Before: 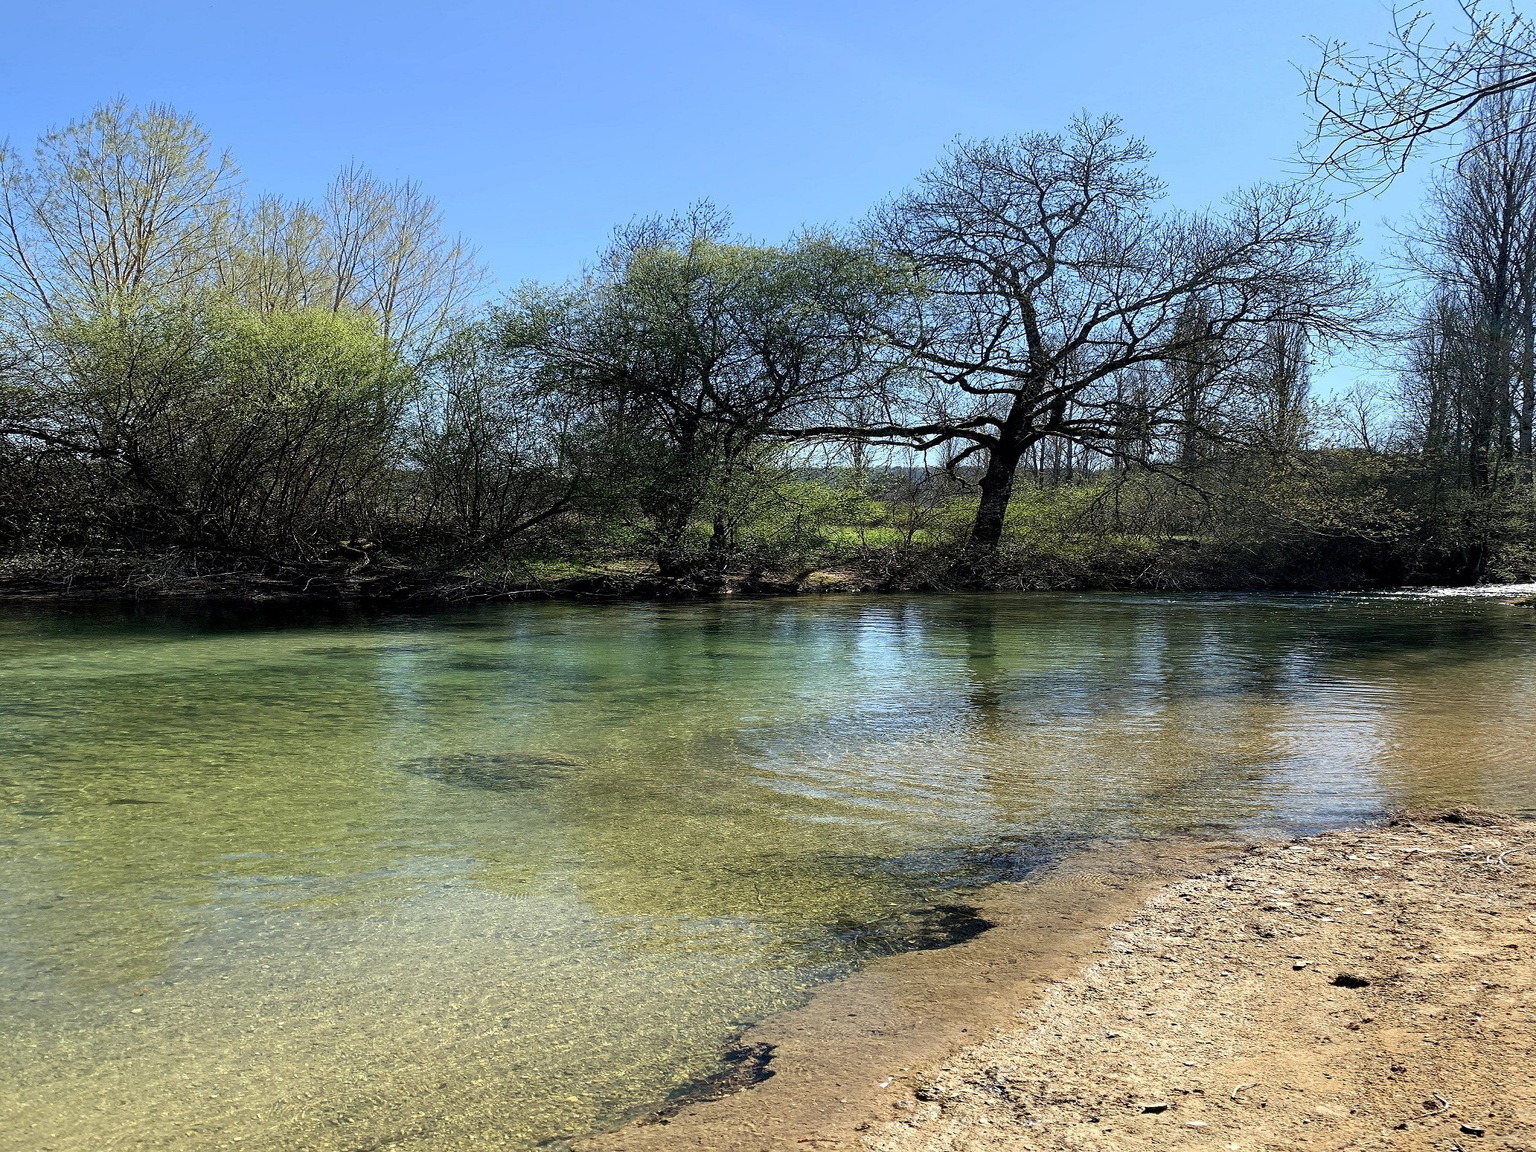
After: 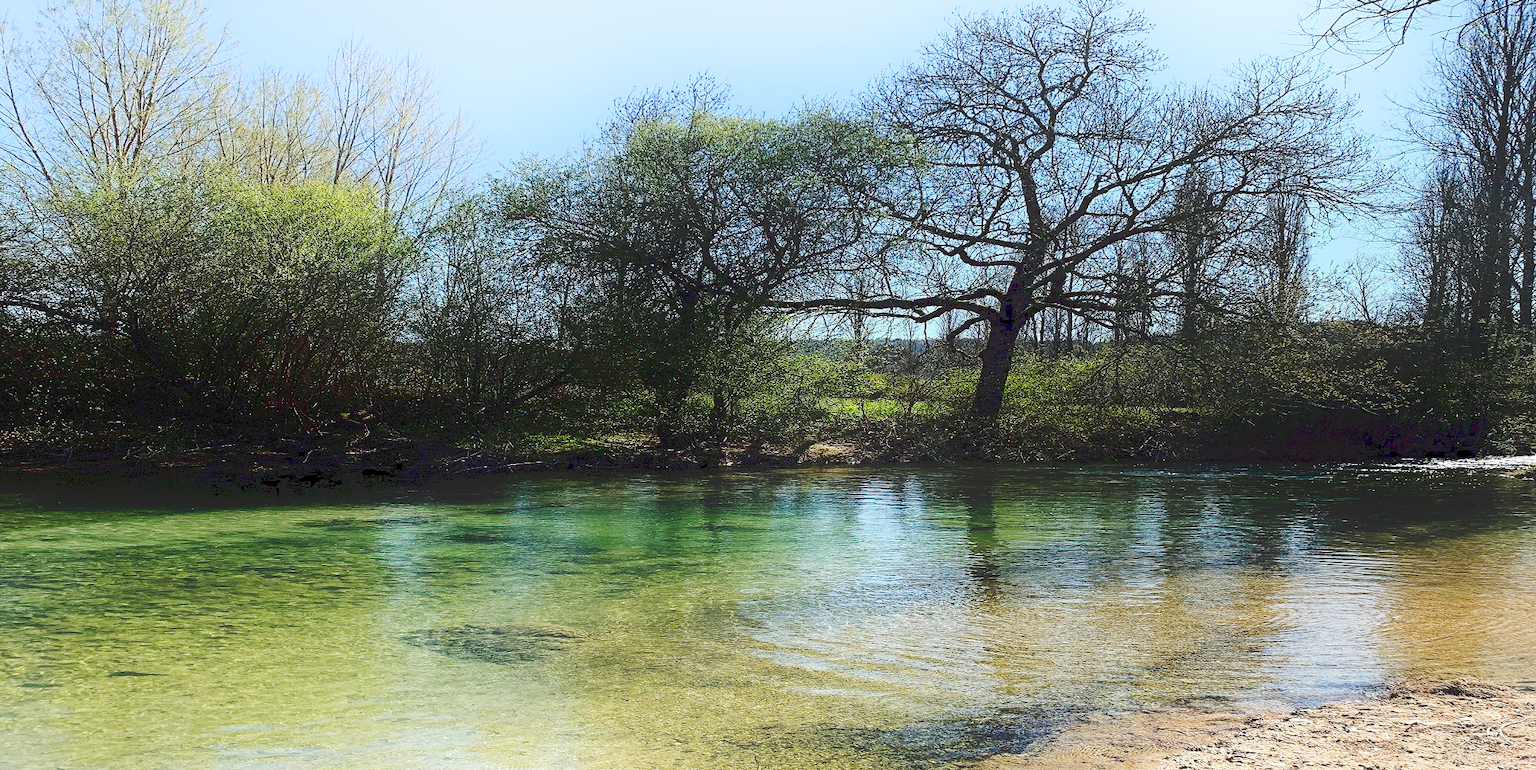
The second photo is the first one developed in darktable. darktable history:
tone curve: curves: ch0 [(0, 0) (0.003, 0.195) (0.011, 0.196) (0.025, 0.196) (0.044, 0.196) (0.069, 0.196) (0.1, 0.196) (0.136, 0.197) (0.177, 0.207) (0.224, 0.224) (0.277, 0.268) (0.335, 0.336) (0.399, 0.424) (0.468, 0.533) (0.543, 0.632) (0.623, 0.715) (0.709, 0.789) (0.801, 0.85) (0.898, 0.906) (1, 1)], preserve colors none
crop: top 11.177%, bottom 21.958%
shadows and highlights: shadows -89.67, highlights 89.04, highlights color adjustment 0.05%, soften with gaussian
